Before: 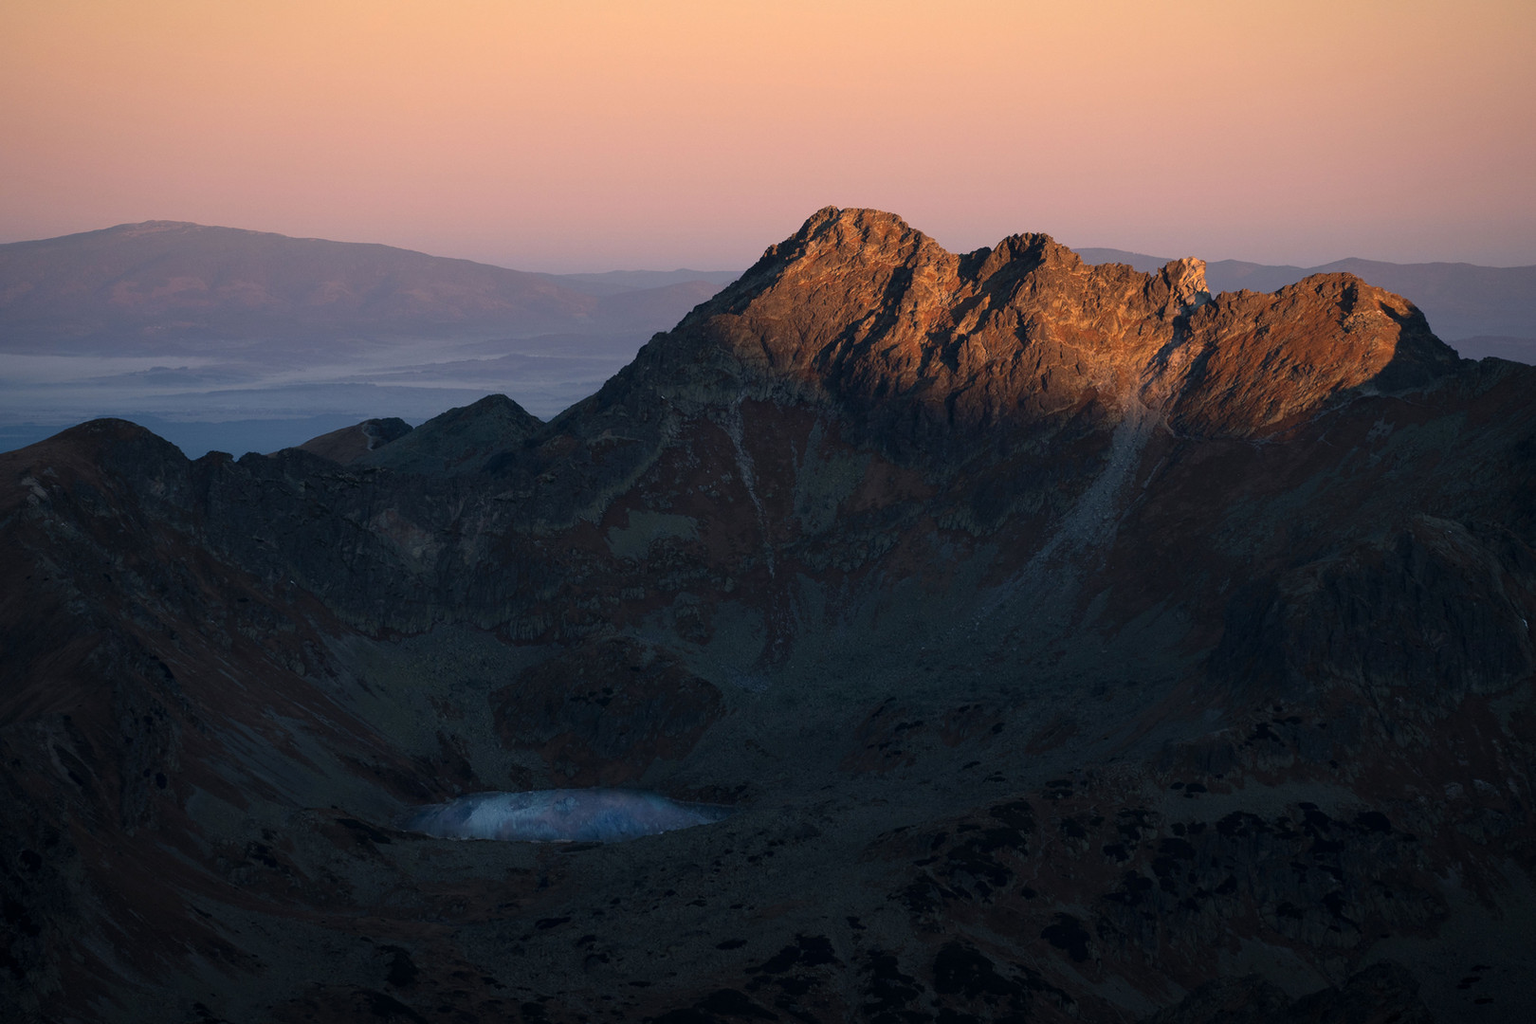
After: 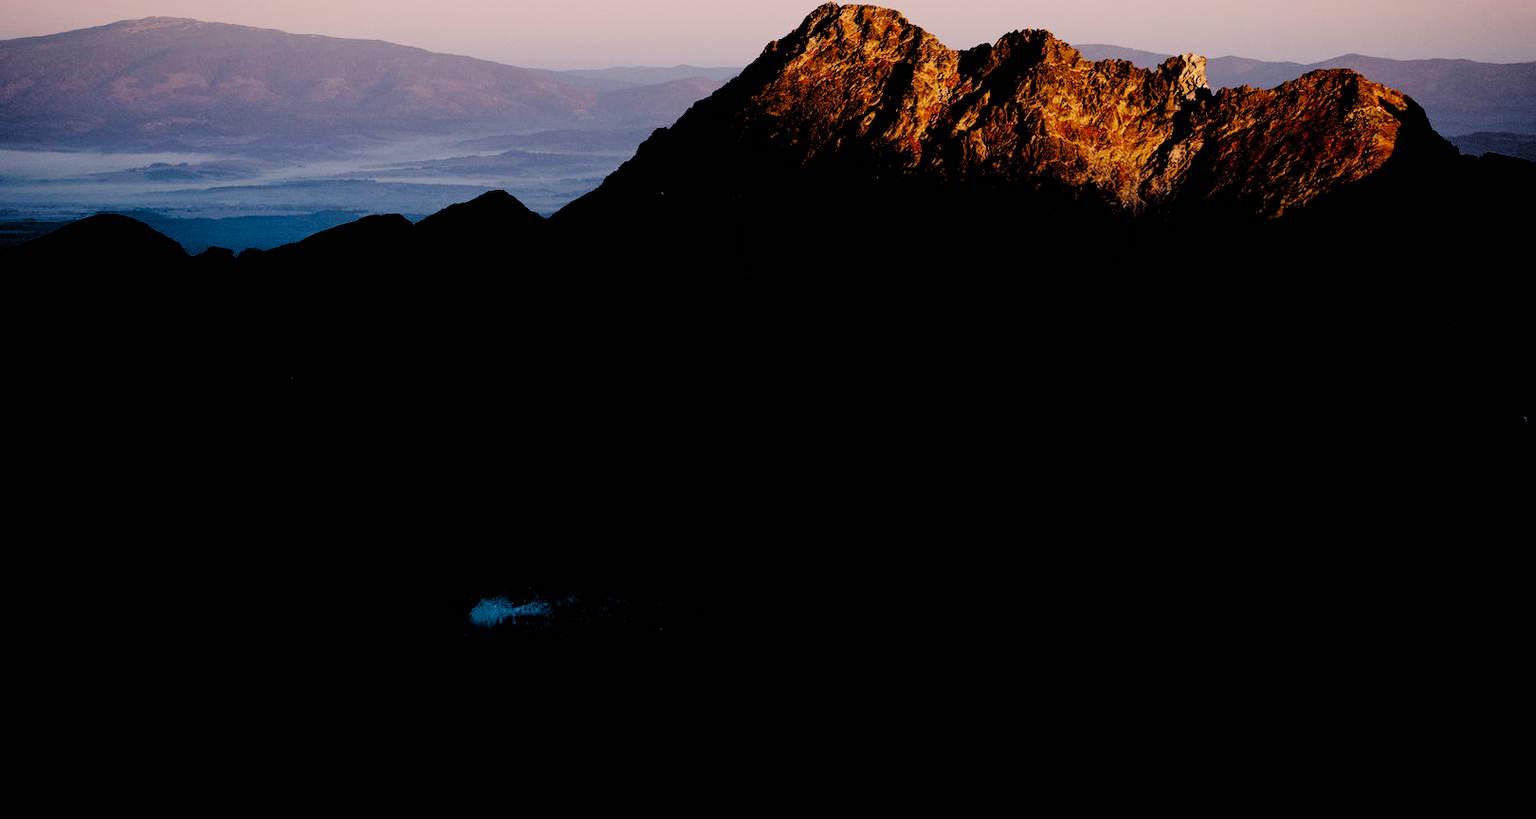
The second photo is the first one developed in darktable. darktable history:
exposure: black level correction 0.025, exposure 0.182 EV, compensate highlight preservation false
tone equalizer: -8 EV -0.75 EV, -7 EV -0.7 EV, -6 EV -0.6 EV, -5 EV -0.4 EV, -3 EV 0.4 EV, -2 EV 0.6 EV, -1 EV 0.7 EV, +0 EV 0.75 EV, edges refinement/feathering 500, mask exposure compensation -1.57 EV, preserve details no
crop and rotate: top 19.998%
filmic rgb: black relative exposure -2.85 EV, white relative exposure 4.56 EV, hardness 1.77, contrast 1.25, preserve chrominance no, color science v5 (2021)
